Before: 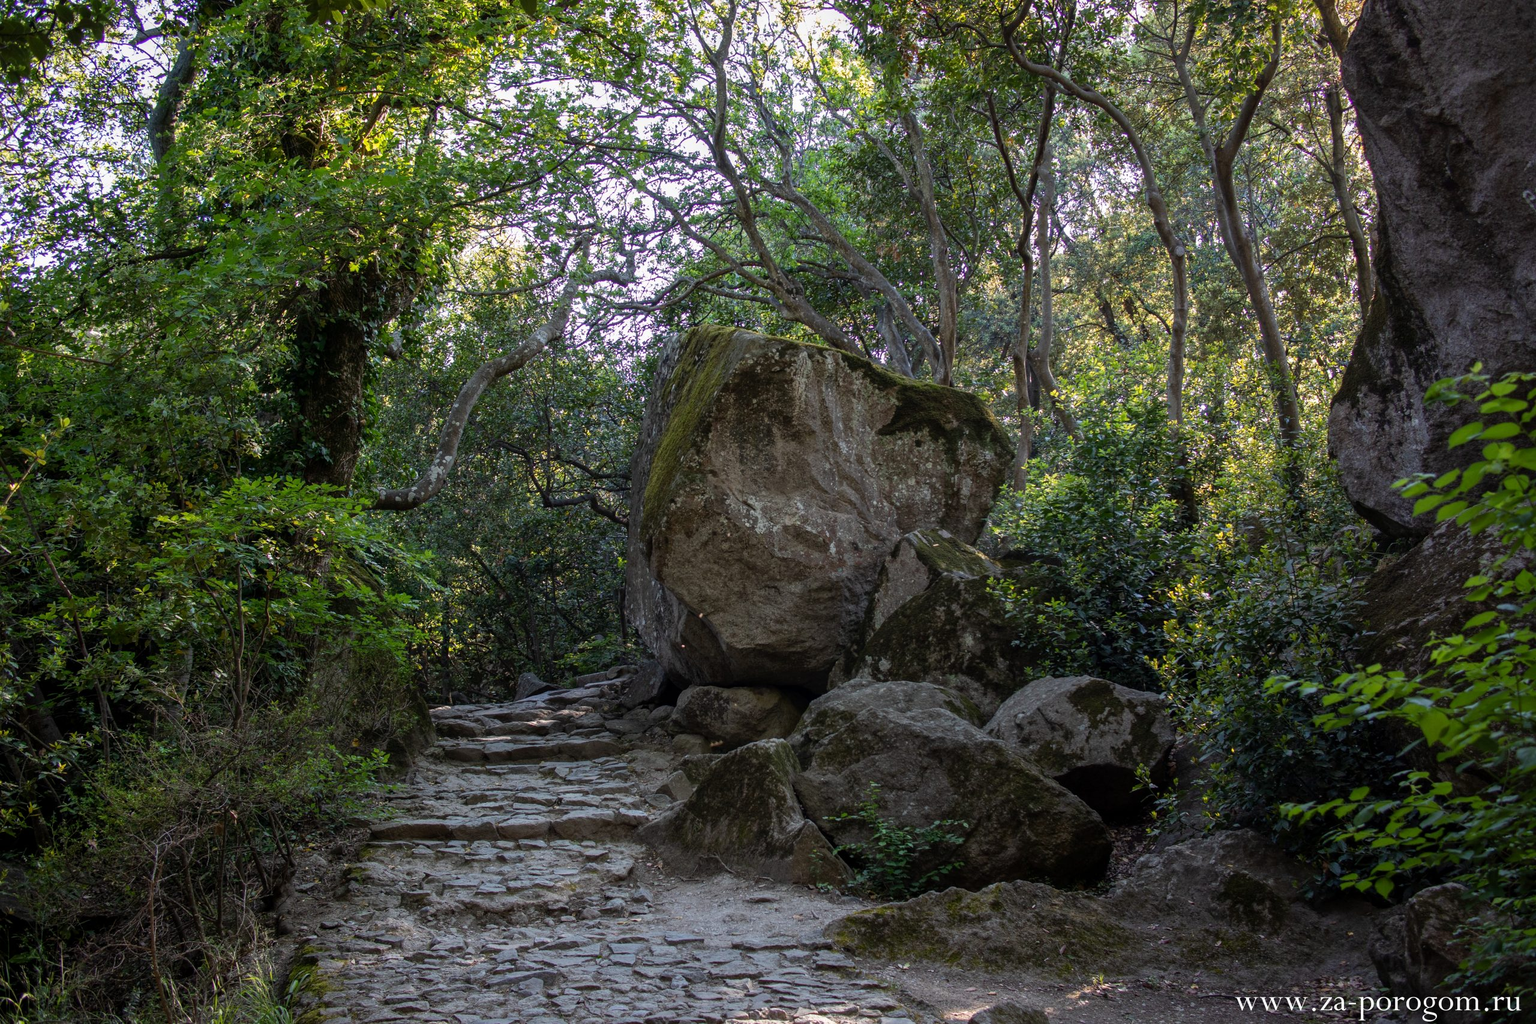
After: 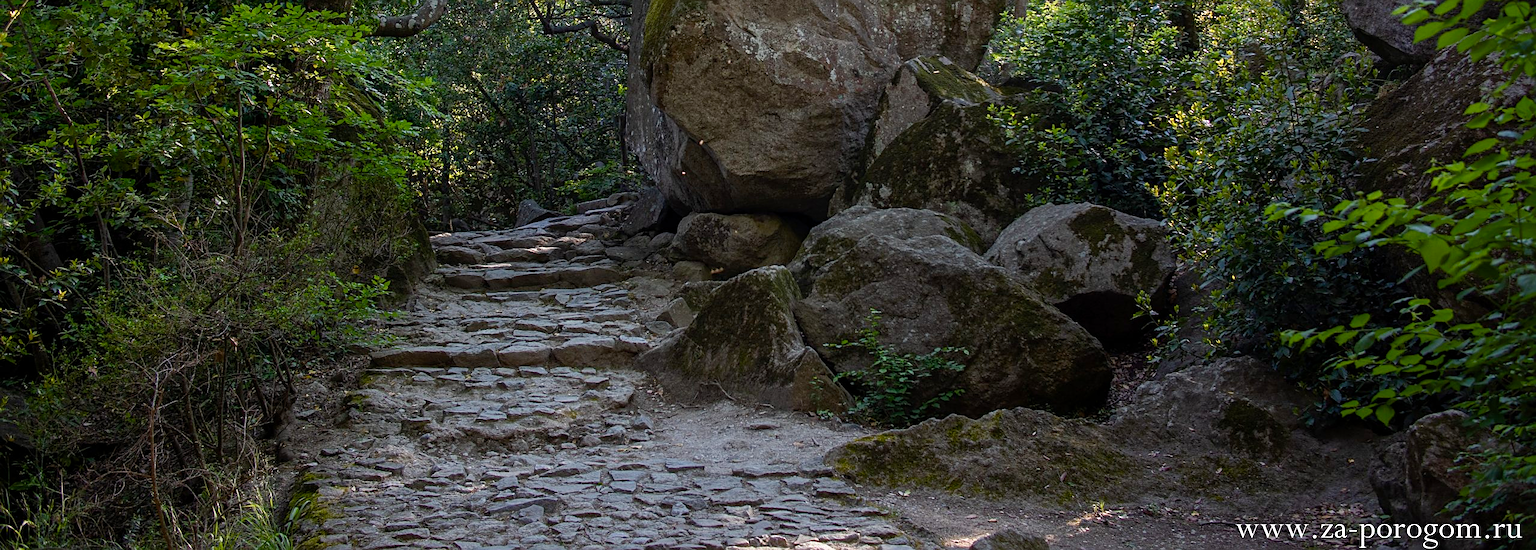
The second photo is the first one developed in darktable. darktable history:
sharpen: on, module defaults
color balance rgb: perceptual saturation grading › global saturation 20%, perceptual saturation grading › highlights -25%, perceptual saturation grading › shadows 25%
exposure: exposure 0 EV, compensate highlight preservation false
crop and rotate: top 46.237%
